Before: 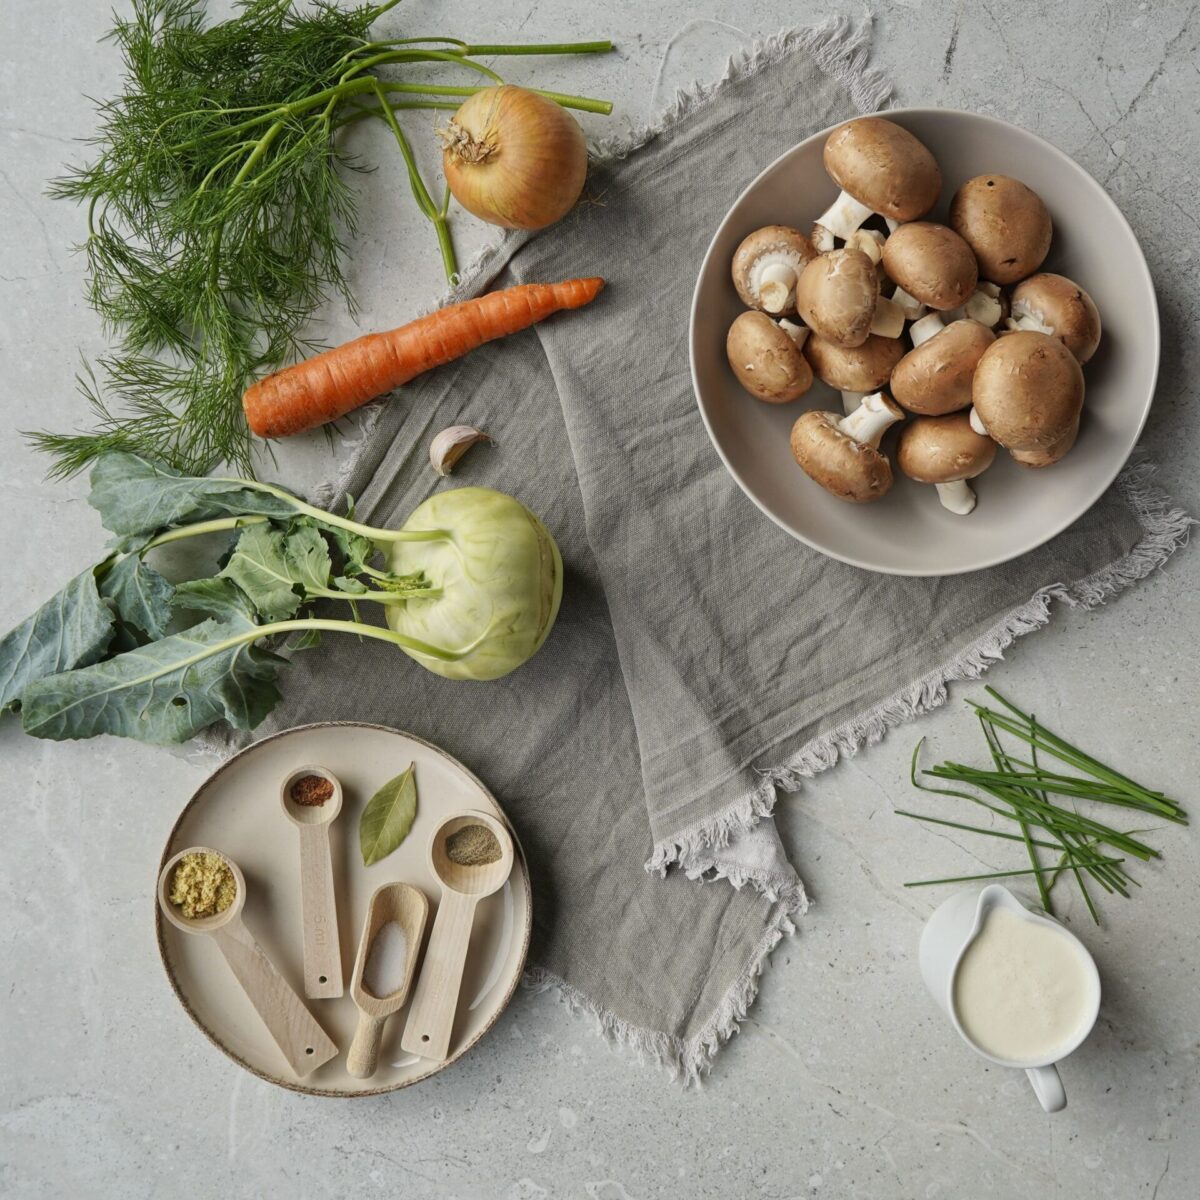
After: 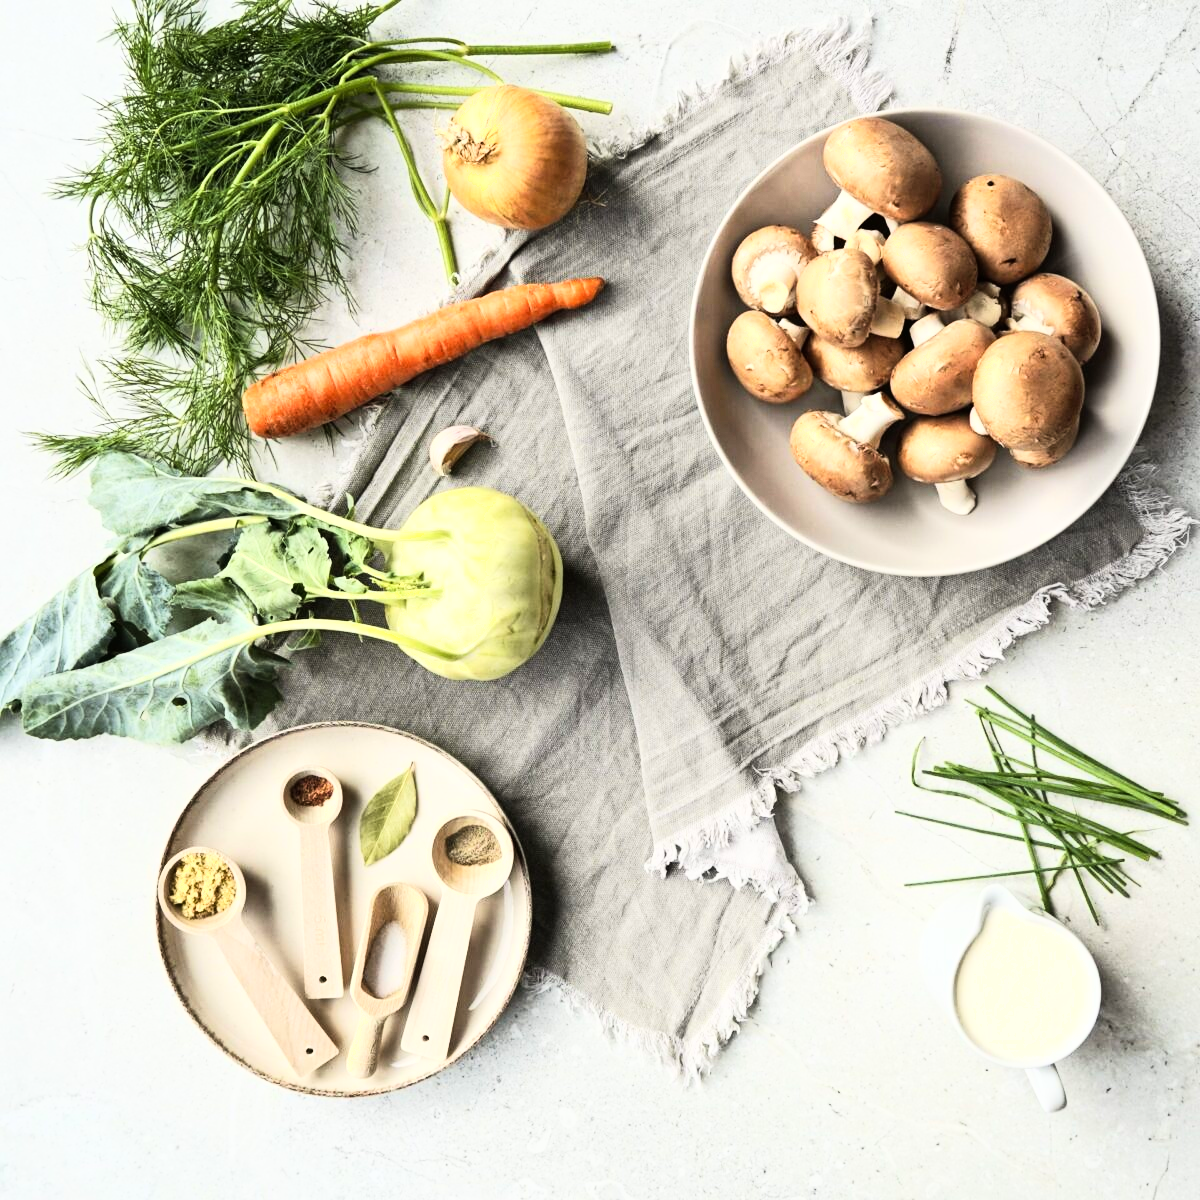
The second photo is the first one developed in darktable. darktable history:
shadows and highlights: shadows 0.556, highlights 40.94
base curve: curves: ch0 [(0, 0) (0.007, 0.004) (0.027, 0.03) (0.046, 0.07) (0.207, 0.54) (0.442, 0.872) (0.673, 0.972) (1, 1)], preserve colors average RGB
